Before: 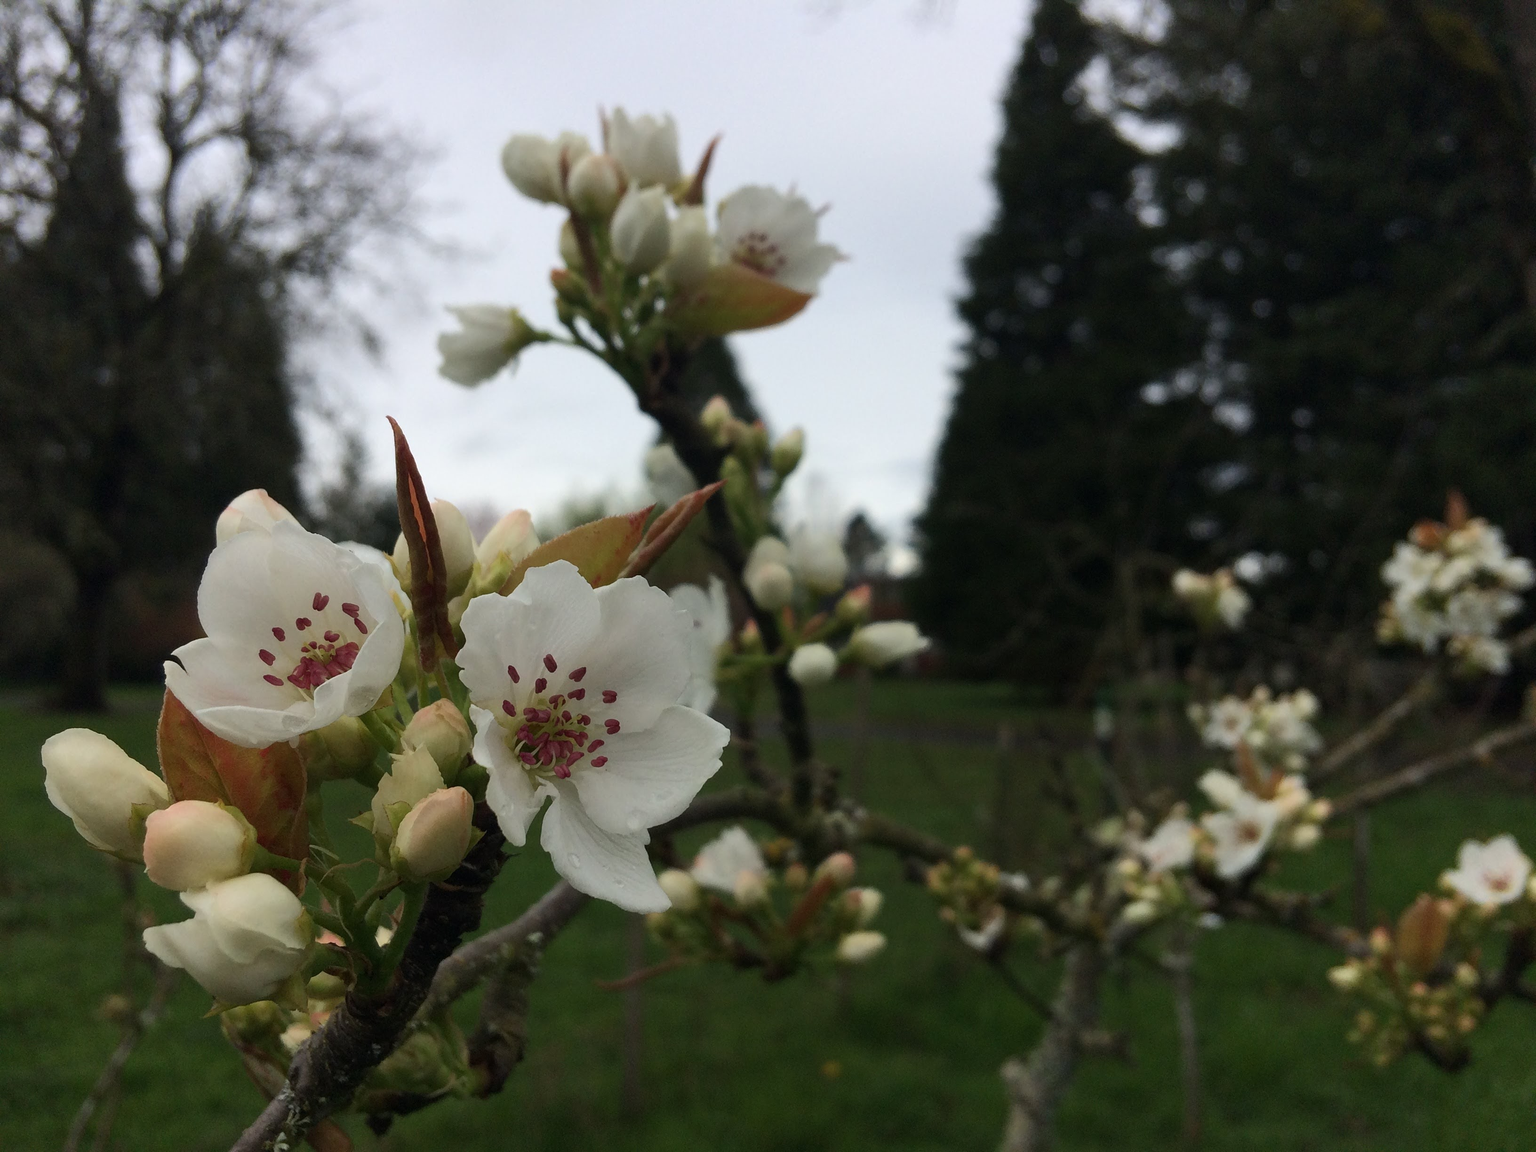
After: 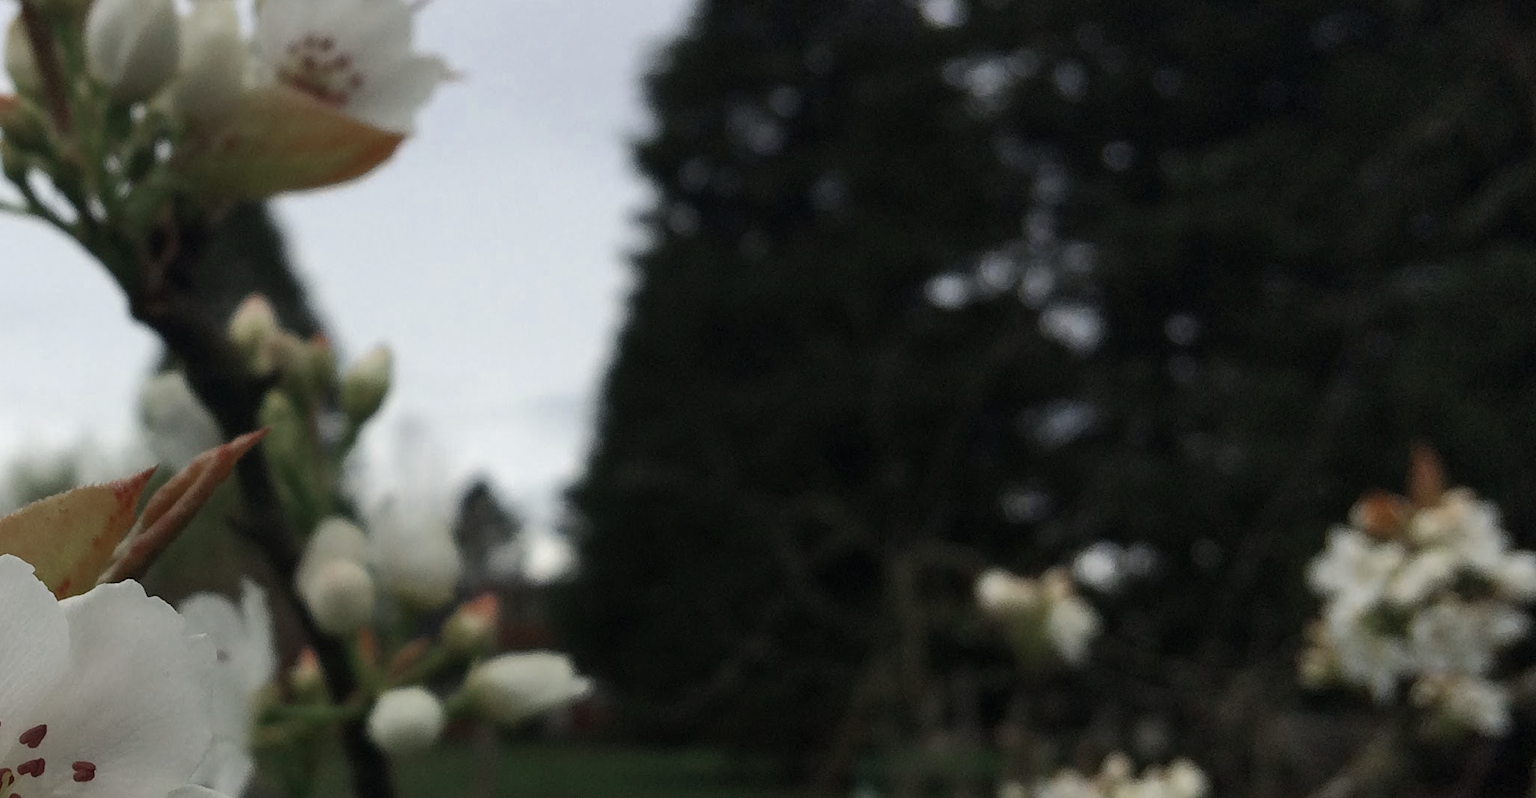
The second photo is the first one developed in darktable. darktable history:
crop: left 36.258%, top 18.228%, right 0.601%, bottom 37.984%
color zones: curves: ch0 [(0, 0.5) (0.125, 0.4) (0.25, 0.5) (0.375, 0.4) (0.5, 0.4) (0.625, 0.35) (0.75, 0.35) (0.875, 0.5)]; ch1 [(0, 0.35) (0.125, 0.45) (0.25, 0.35) (0.375, 0.35) (0.5, 0.35) (0.625, 0.35) (0.75, 0.45) (0.875, 0.35)]; ch2 [(0, 0.6) (0.125, 0.5) (0.25, 0.5) (0.375, 0.6) (0.5, 0.6) (0.625, 0.5) (0.75, 0.5) (0.875, 0.5)]
